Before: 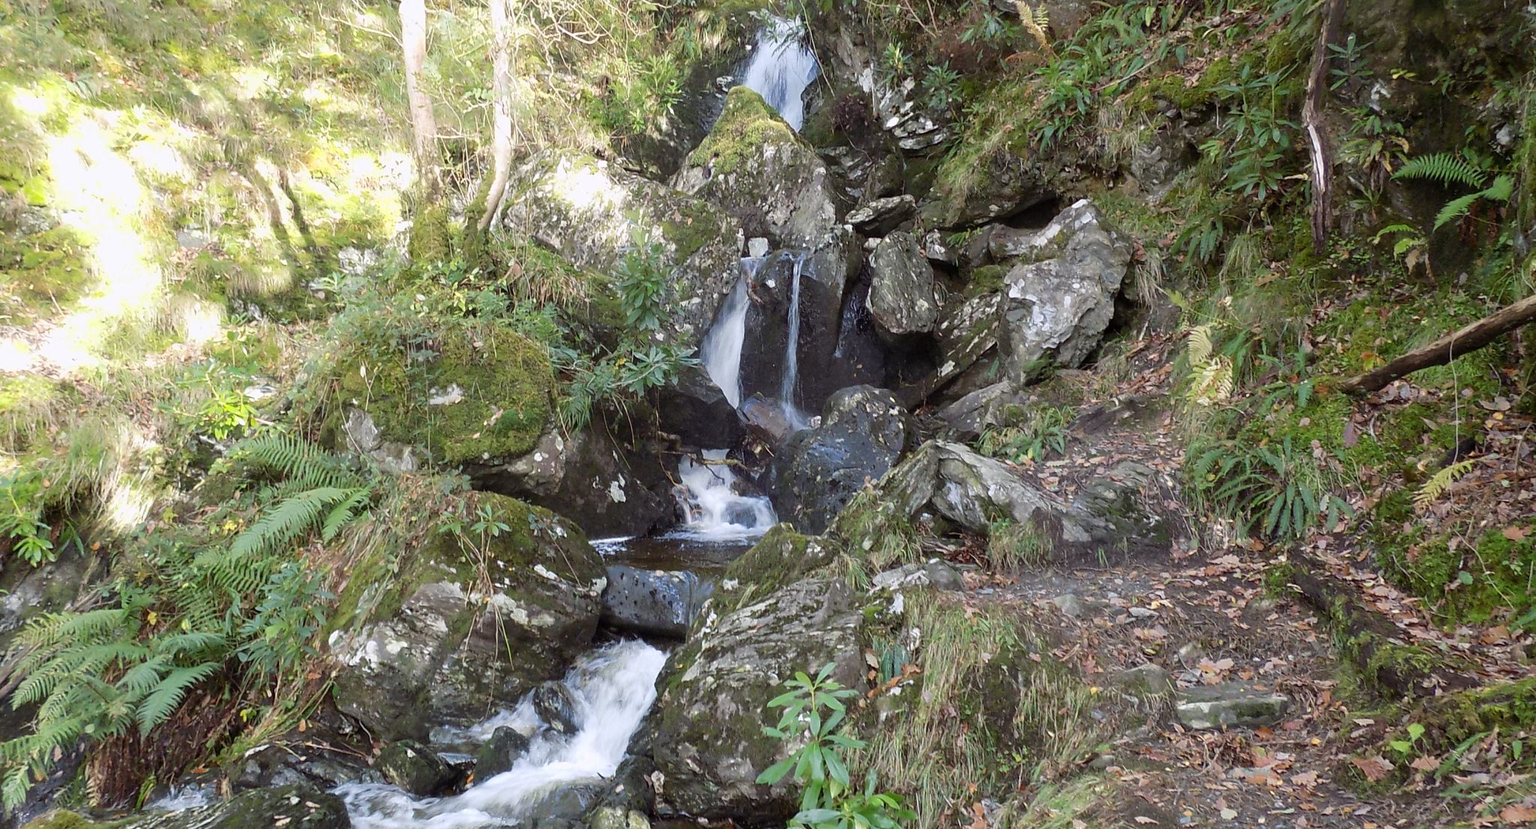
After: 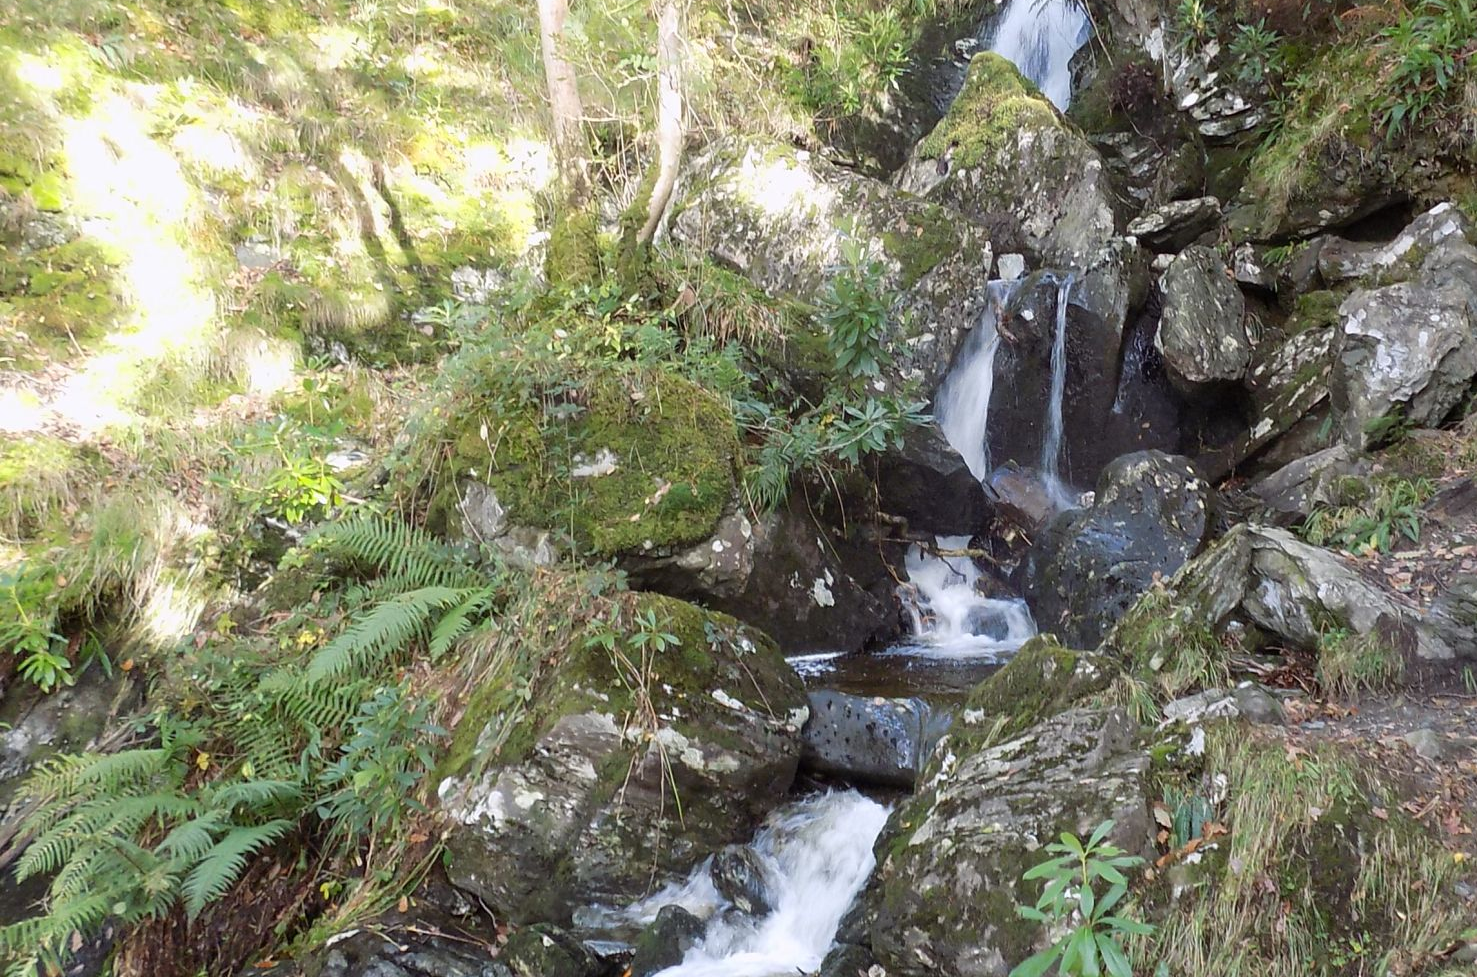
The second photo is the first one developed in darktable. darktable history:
crop: top 5.775%, right 27.85%, bottom 5.802%
